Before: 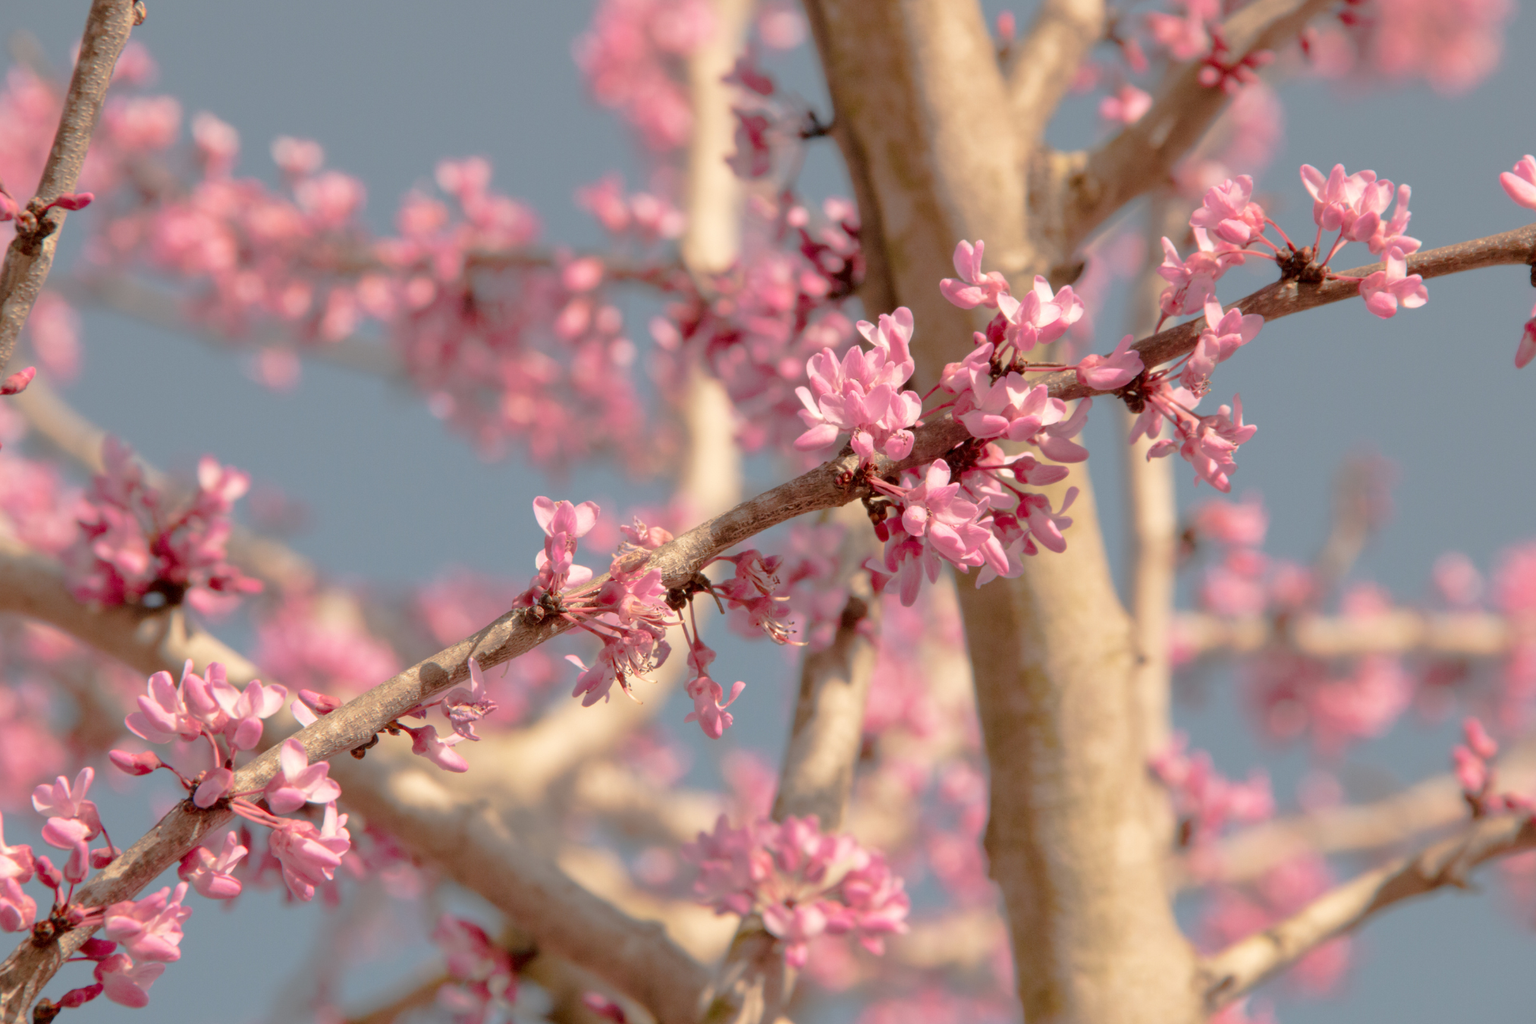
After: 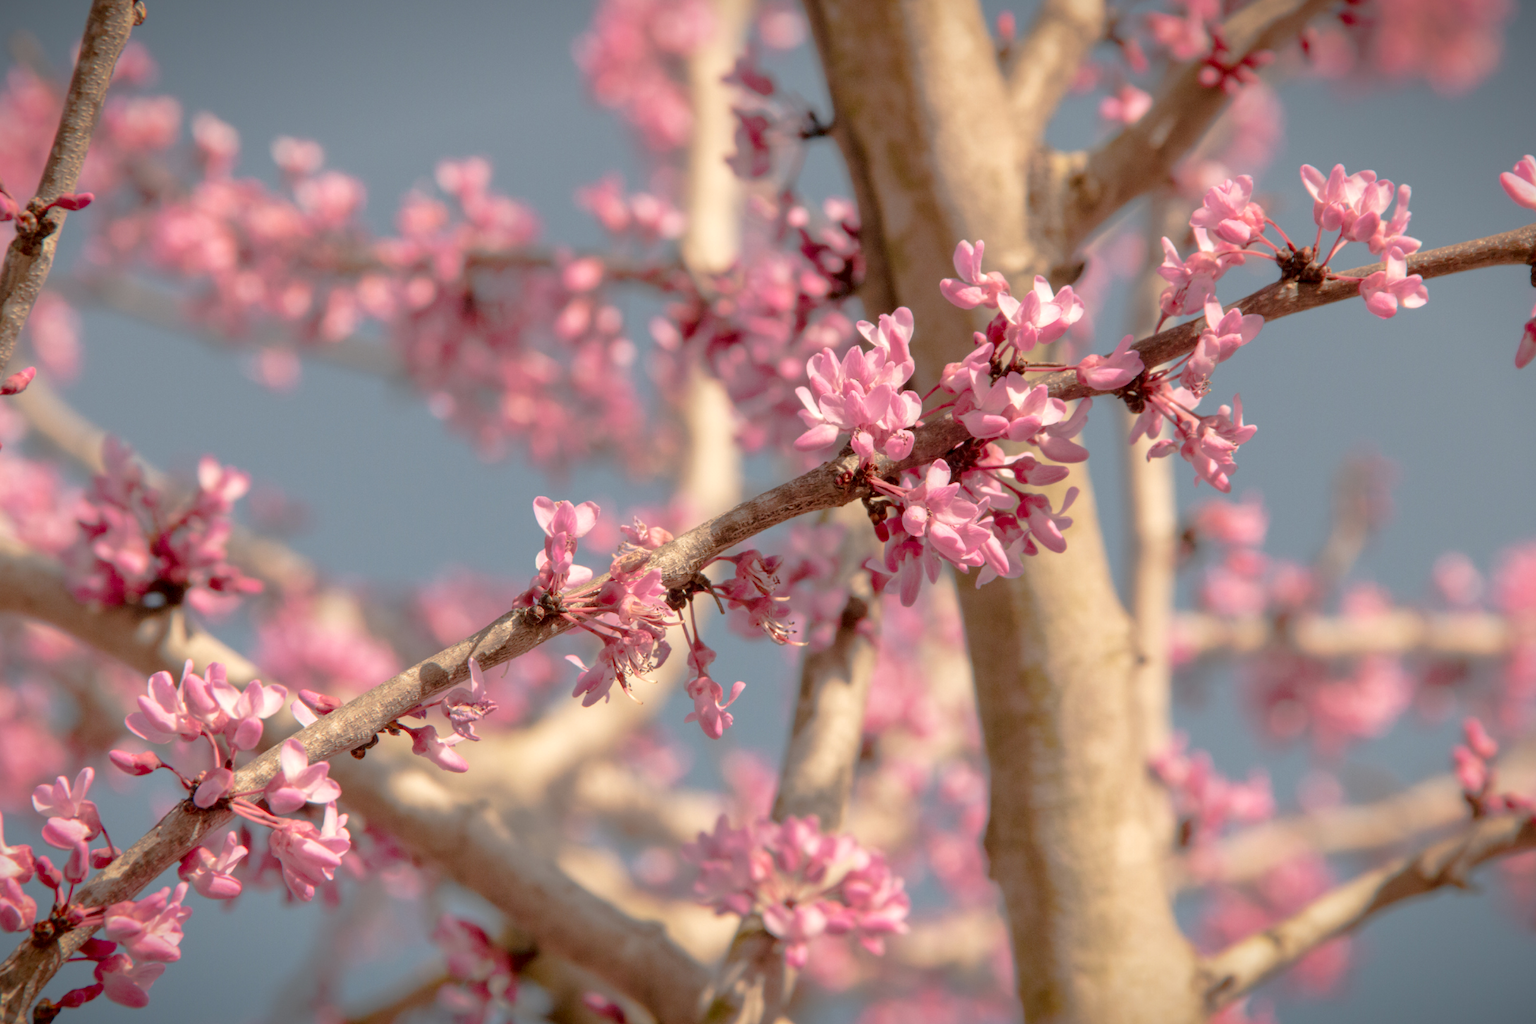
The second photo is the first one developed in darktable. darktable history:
local contrast: detail 117%
vignetting: fall-off start 98.29%, fall-off radius 100%, brightness -1, saturation 0.5, width/height ratio 1.428
